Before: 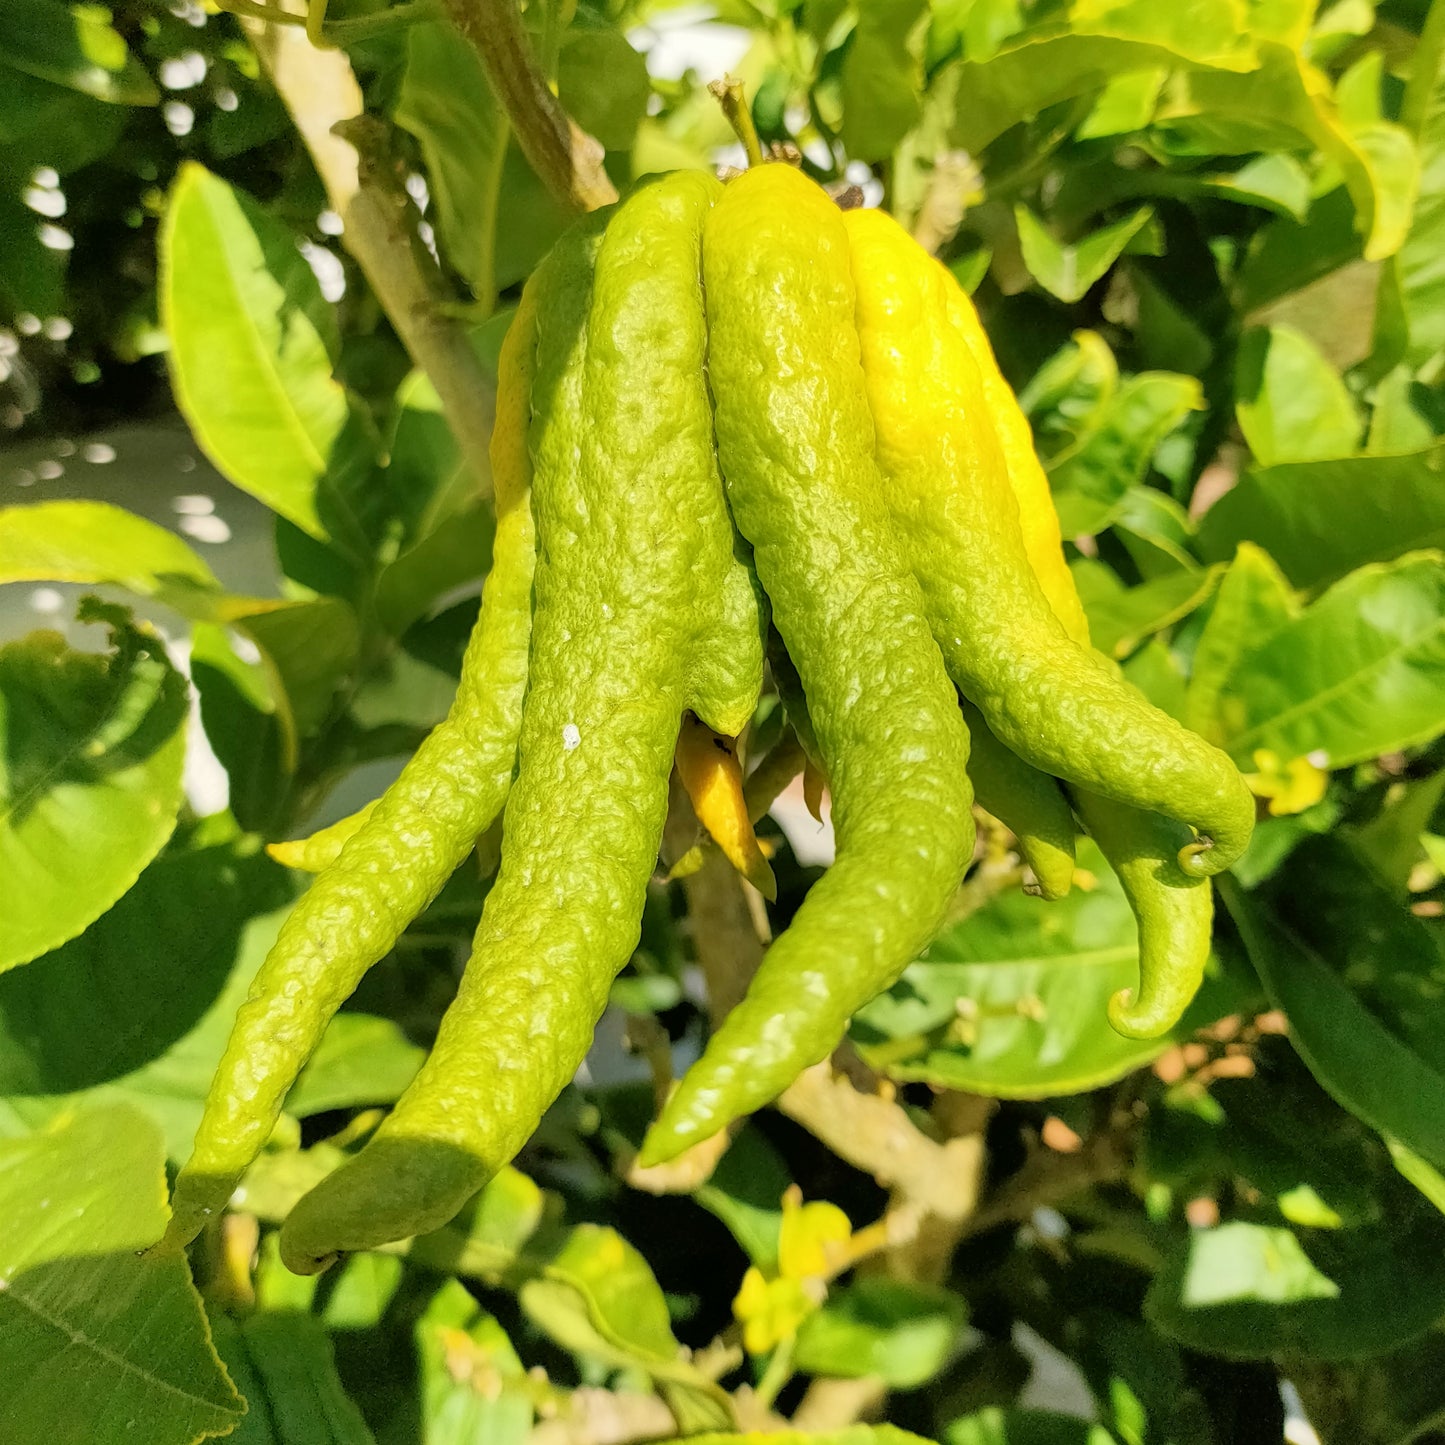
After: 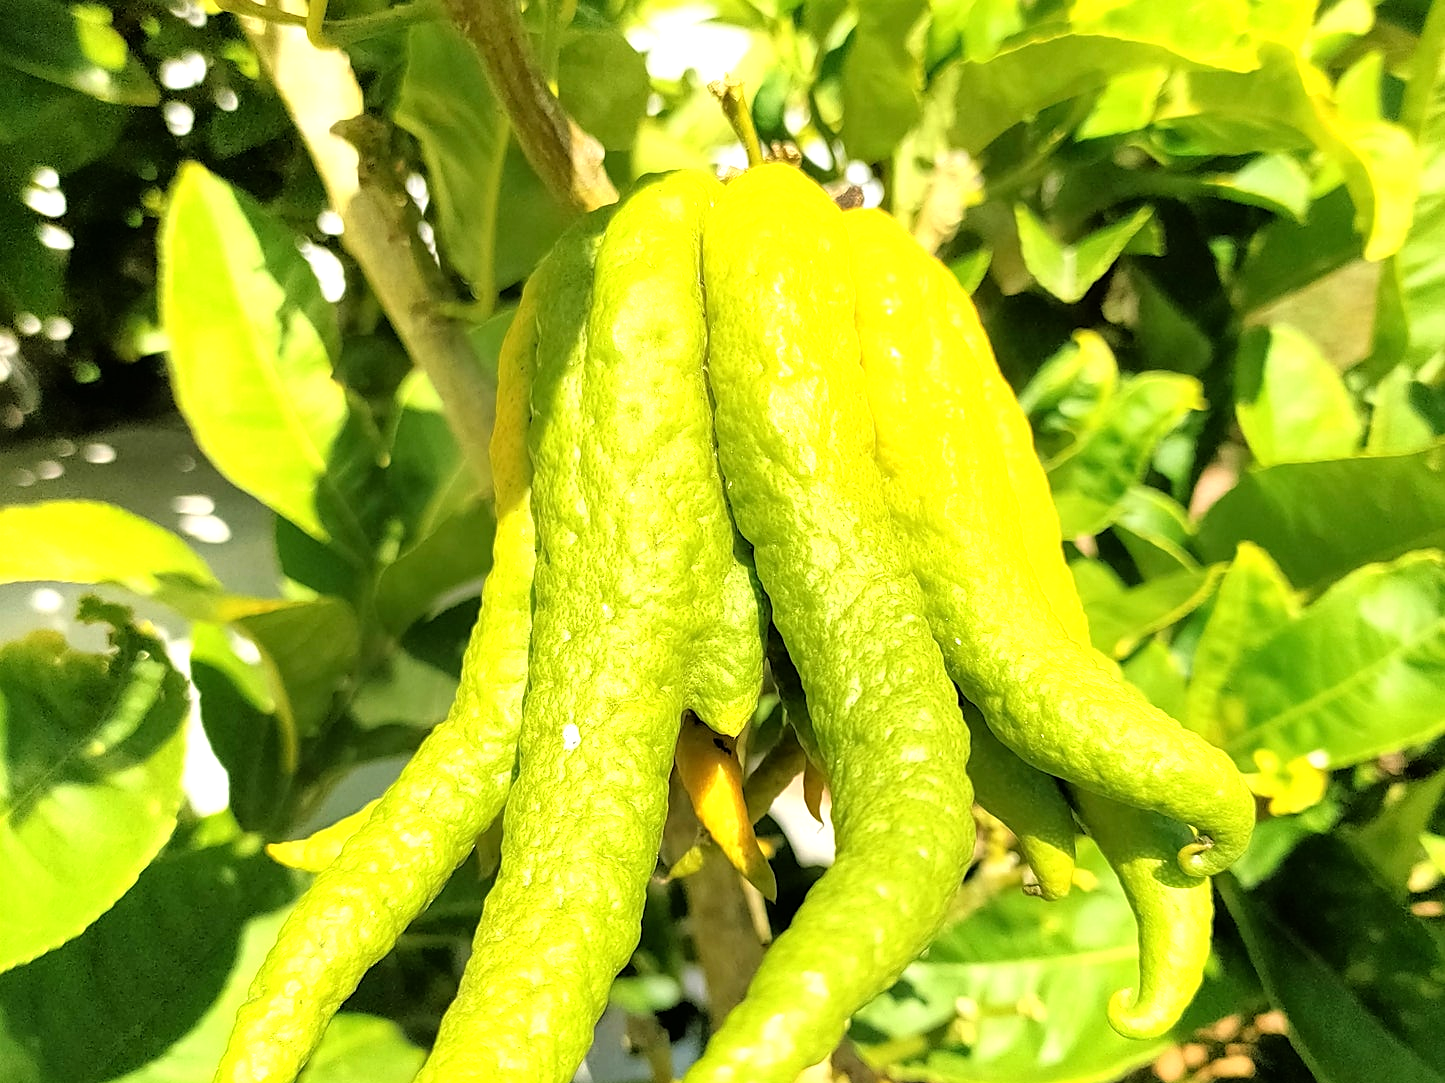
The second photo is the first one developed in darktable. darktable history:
sharpen: radius 1.859, amount 0.409, threshold 1.739
tone equalizer: -8 EV -0.741 EV, -7 EV -0.7 EV, -6 EV -0.623 EV, -5 EV -0.409 EV, -3 EV 0.397 EV, -2 EV 0.6 EV, -1 EV 0.689 EV, +0 EV 0.777 EV
crop: bottom 24.987%
